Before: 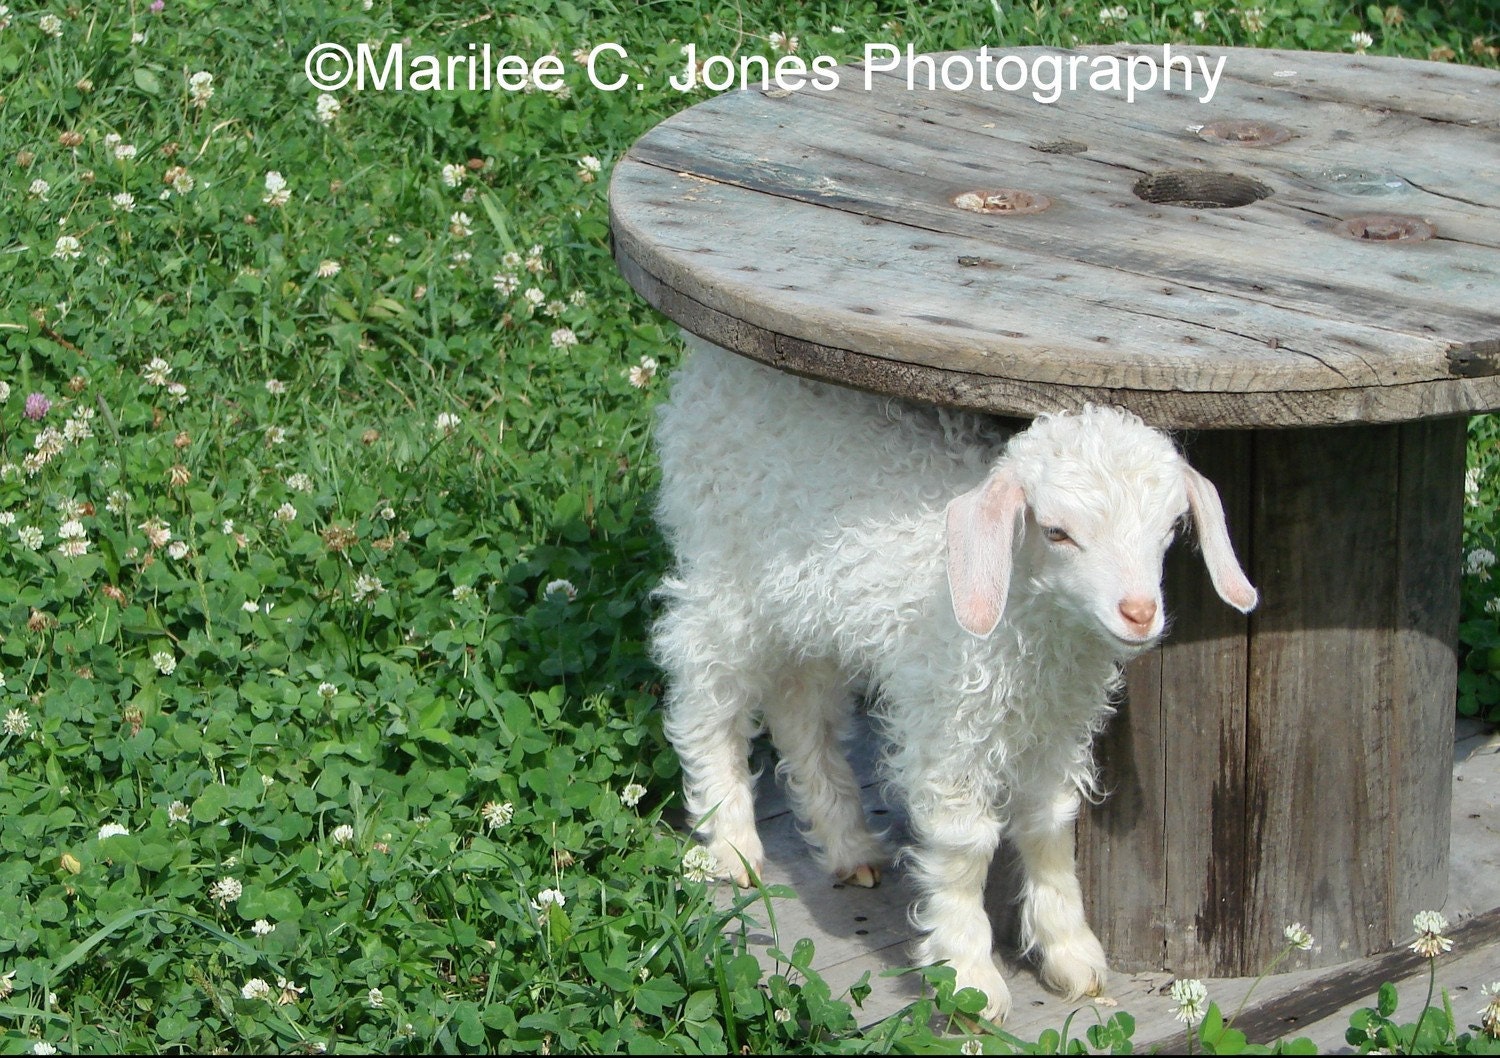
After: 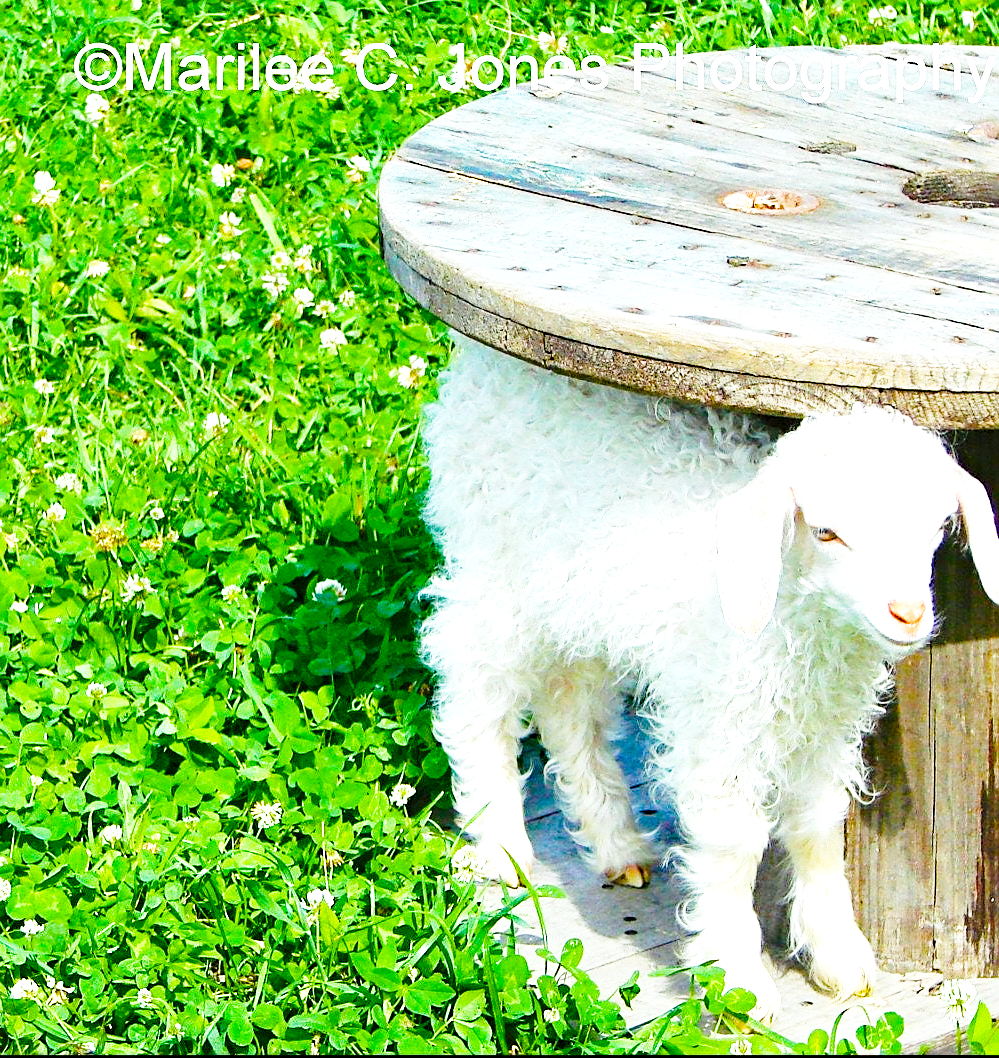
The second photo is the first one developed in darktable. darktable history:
base curve: curves: ch0 [(0, 0) (0.028, 0.03) (0.121, 0.232) (0.46, 0.748) (0.859, 0.968) (1, 1)], preserve colors none
sharpen: on, module defaults
crop: left 15.419%, right 17.914%
color balance rgb: linear chroma grading › shadows 10%, linear chroma grading › highlights 10%, linear chroma grading › global chroma 15%, linear chroma grading › mid-tones 15%, perceptual saturation grading › global saturation 40%, perceptual saturation grading › highlights -25%, perceptual saturation grading › mid-tones 35%, perceptual saturation grading › shadows 35%, perceptual brilliance grading › global brilliance 11.29%, global vibrance 11.29%
exposure: exposure 0.661 EV, compensate highlight preservation false
haze removal: compatibility mode true, adaptive false
white balance: red 0.978, blue 0.999
